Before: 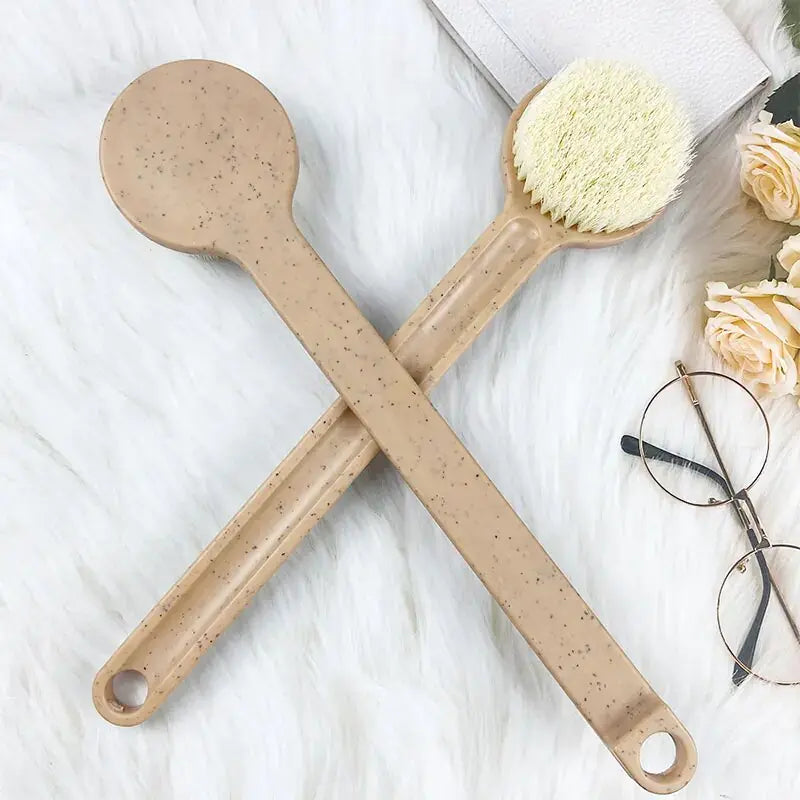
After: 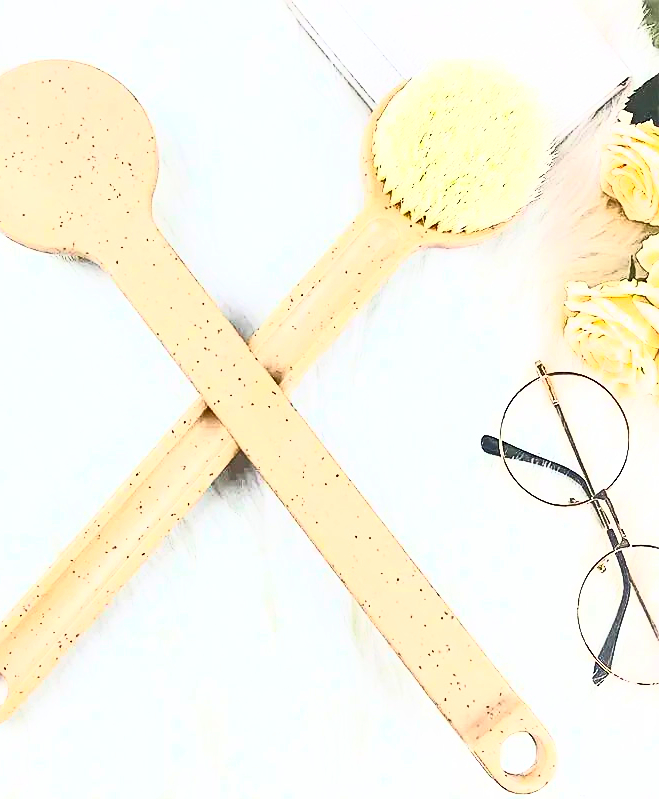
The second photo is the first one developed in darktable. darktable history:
white balance: red 1, blue 1
crop: left 17.582%, bottom 0.031%
sharpen: on, module defaults
contrast brightness saturation: contrast 0.83, brightness 0.59, saturation 0.59
